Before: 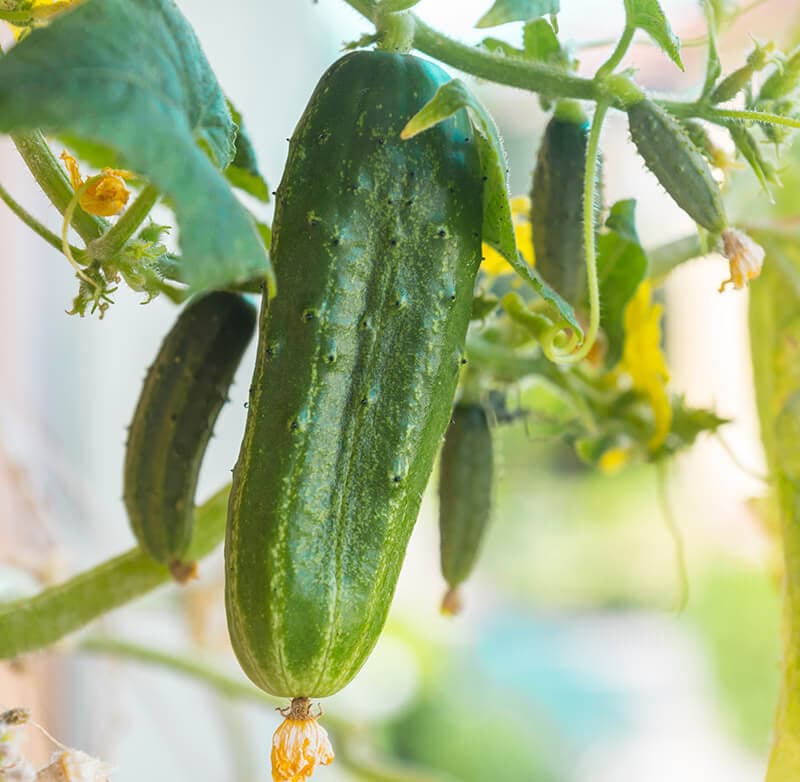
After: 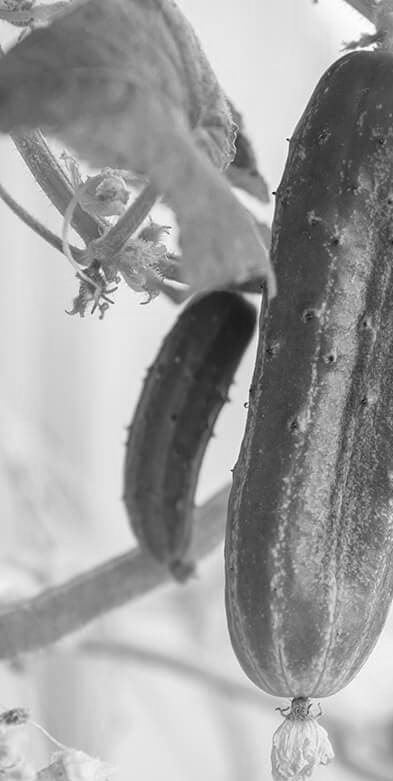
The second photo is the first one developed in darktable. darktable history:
monochrome: on, module defaults
crop and rotate: left 0%, top 0%, right 50.845%
